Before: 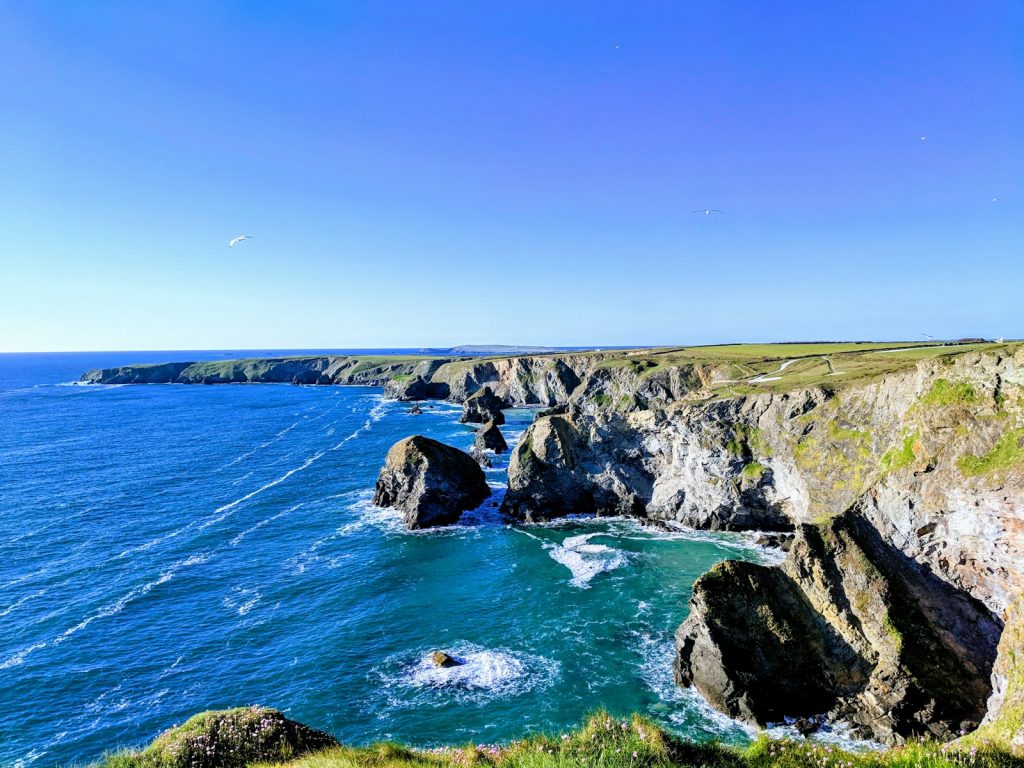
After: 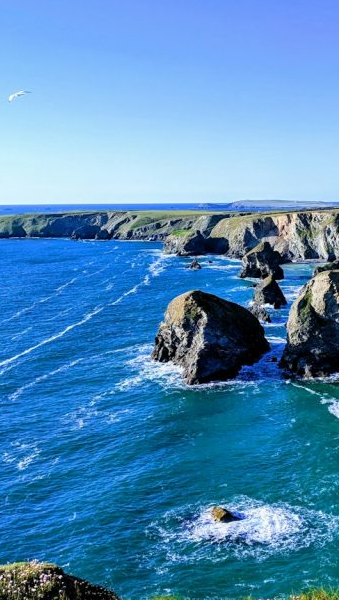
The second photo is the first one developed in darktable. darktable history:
crop and rotate: left 21.663%, top 18.892%, right 45.134%, bottom 2.976%
